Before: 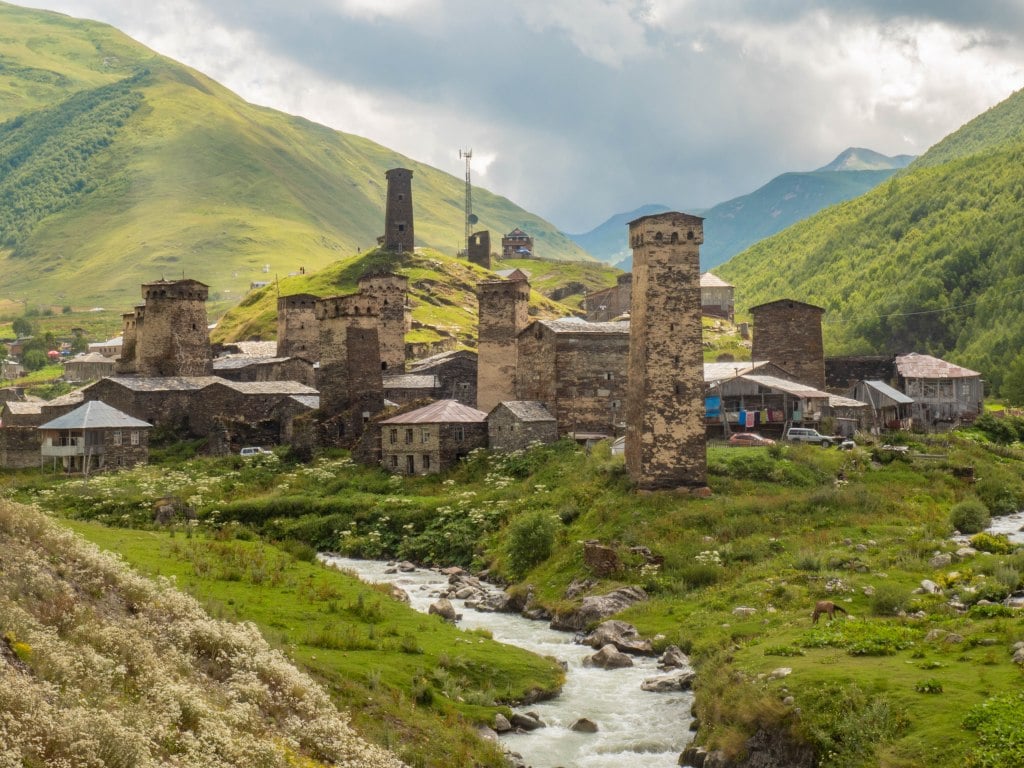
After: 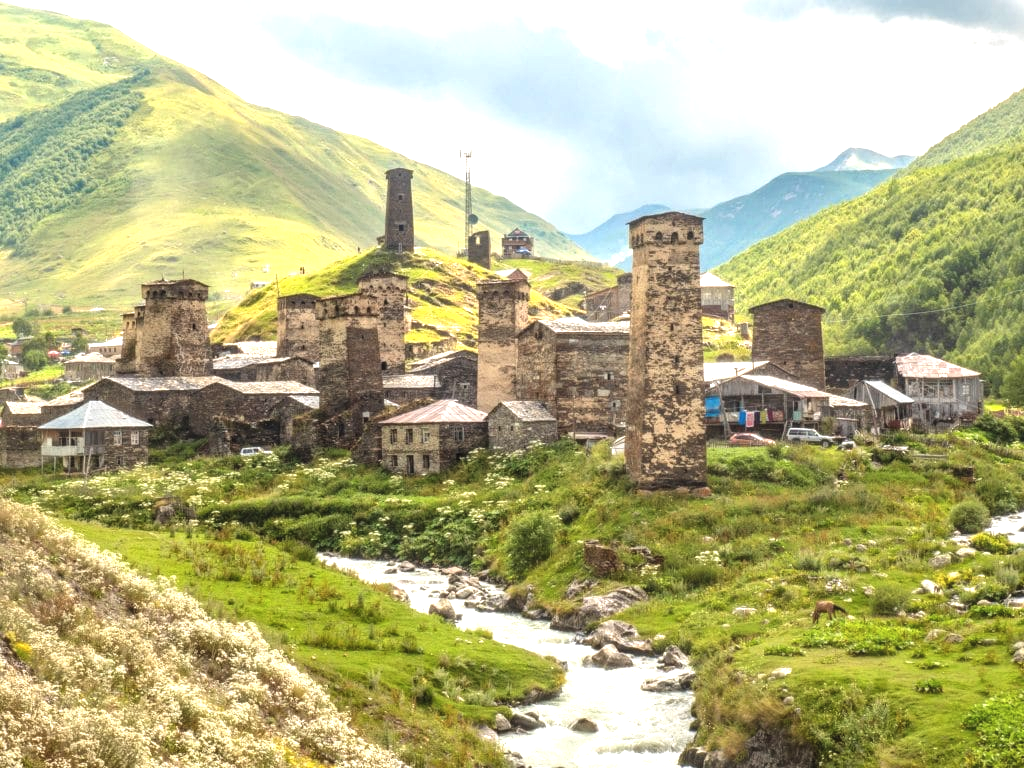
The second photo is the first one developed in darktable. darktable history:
local contrast: detail 130%
exposure: black level correction -0.005, exposure 1 EV, compensate highlight preservation false
